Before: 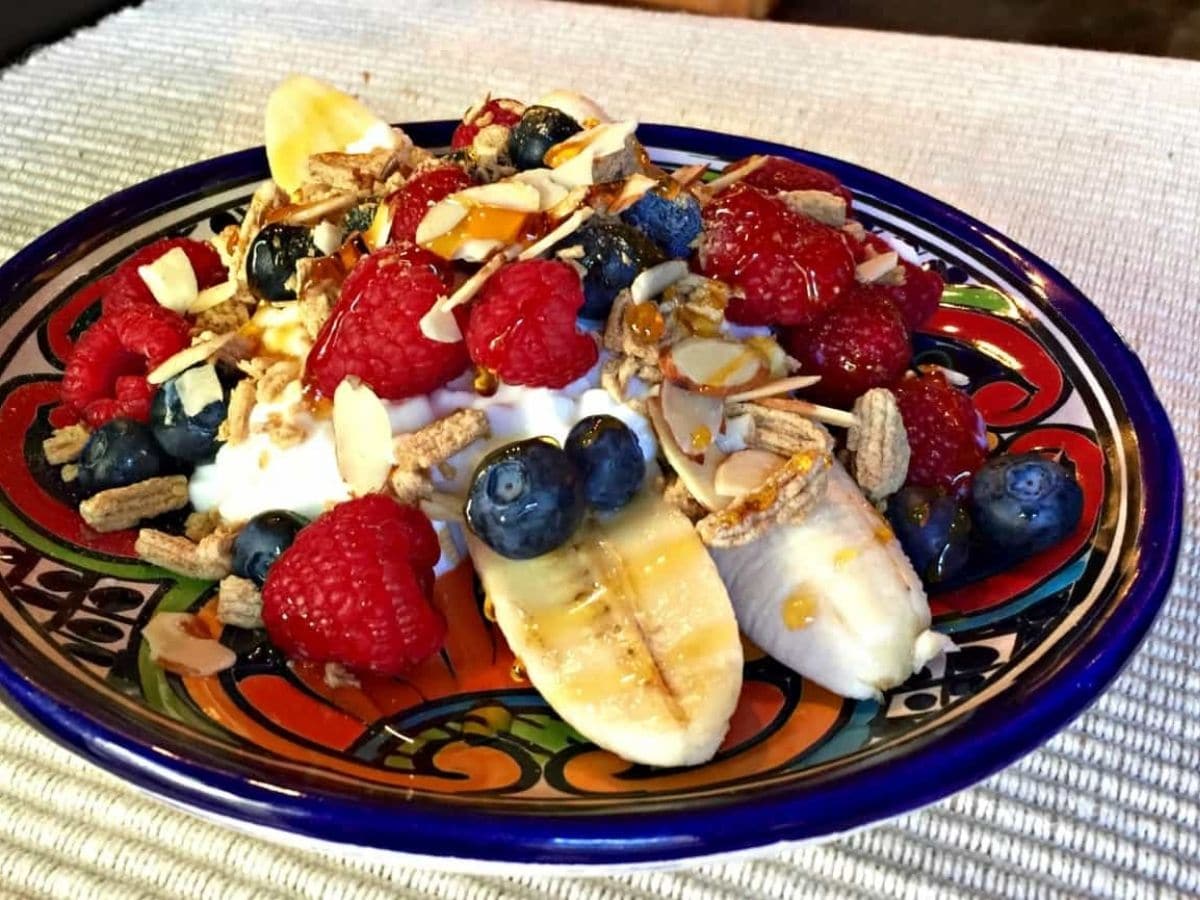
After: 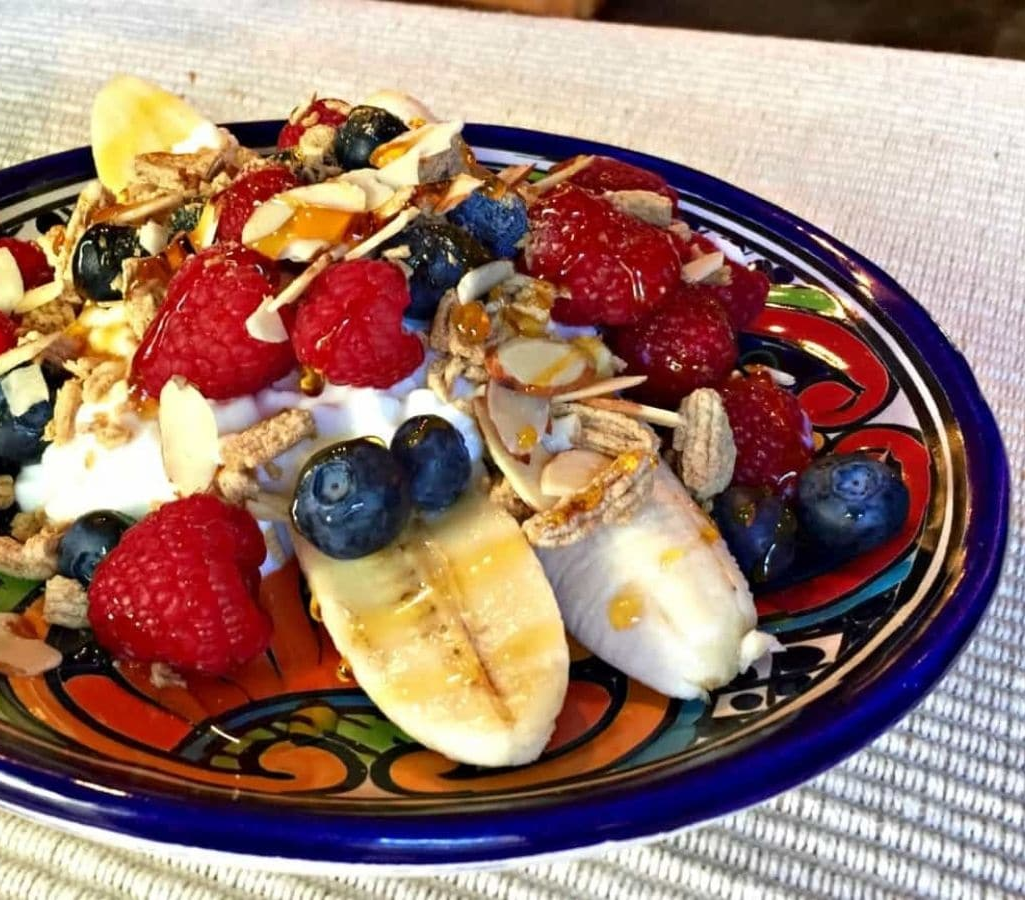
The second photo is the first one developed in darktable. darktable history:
crop and rotate: left 14.578%
